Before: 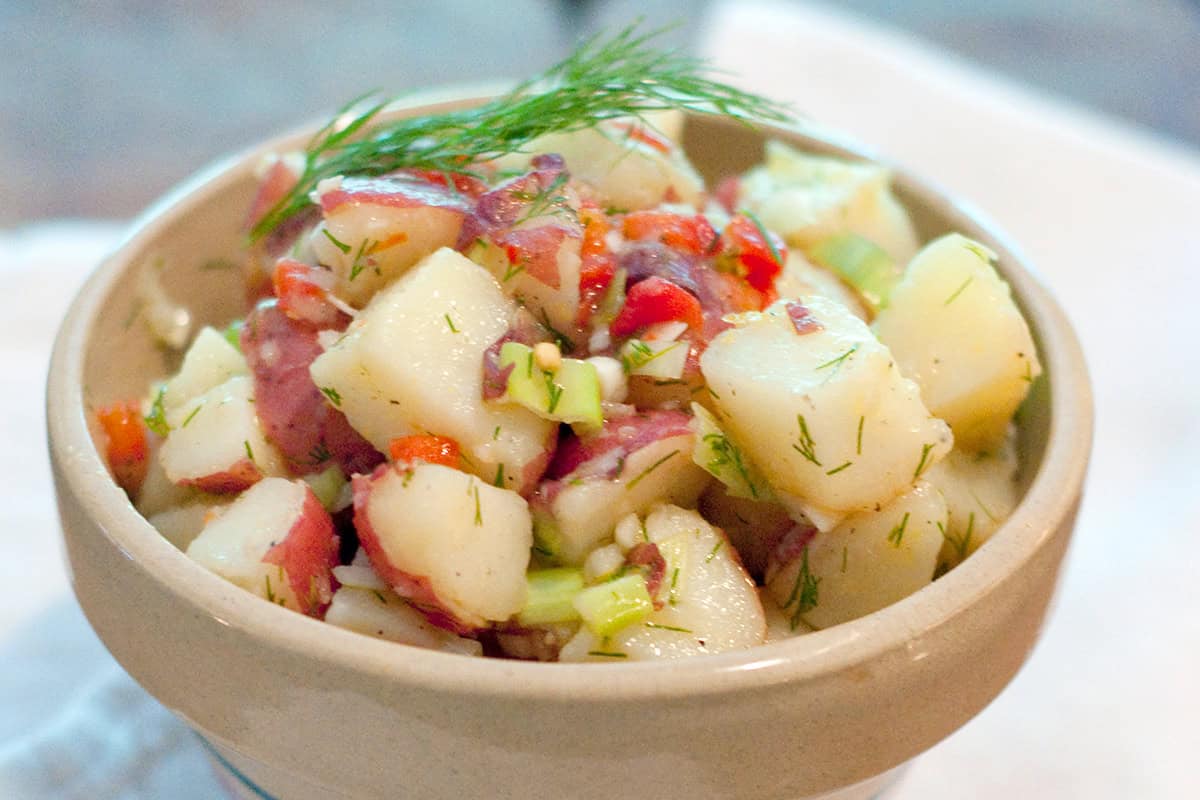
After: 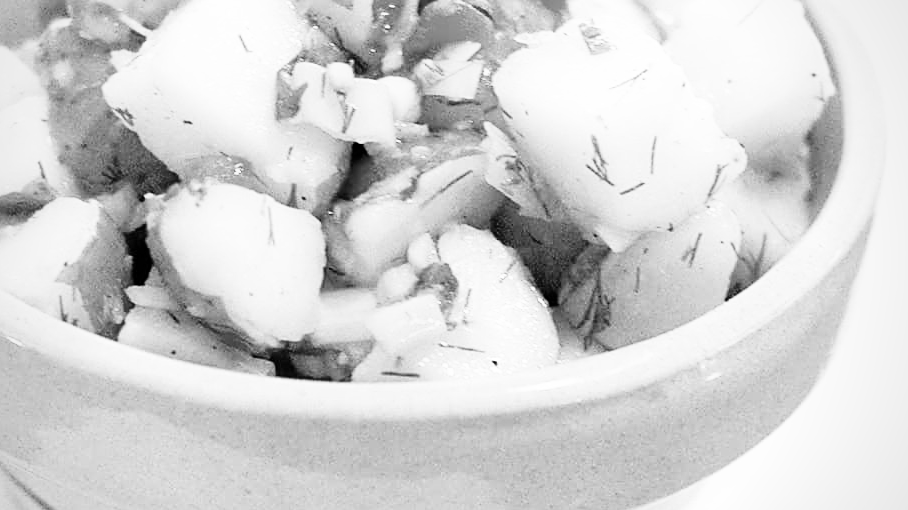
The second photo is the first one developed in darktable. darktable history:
crop and rotate: left 17.299%, top 35.115%, right 7.015%, bottom 1.024%
sharpen: on, module defaults
monochrome: on, module defaults
base curve: curves: ch0 [(0, 0) (0.012, 0.01) (0.073, 0.168) (0.31, 0.711) (0.645, 0.957) (1, 1)], preserve colors none
vignetting: fall-off radius 93.87%
